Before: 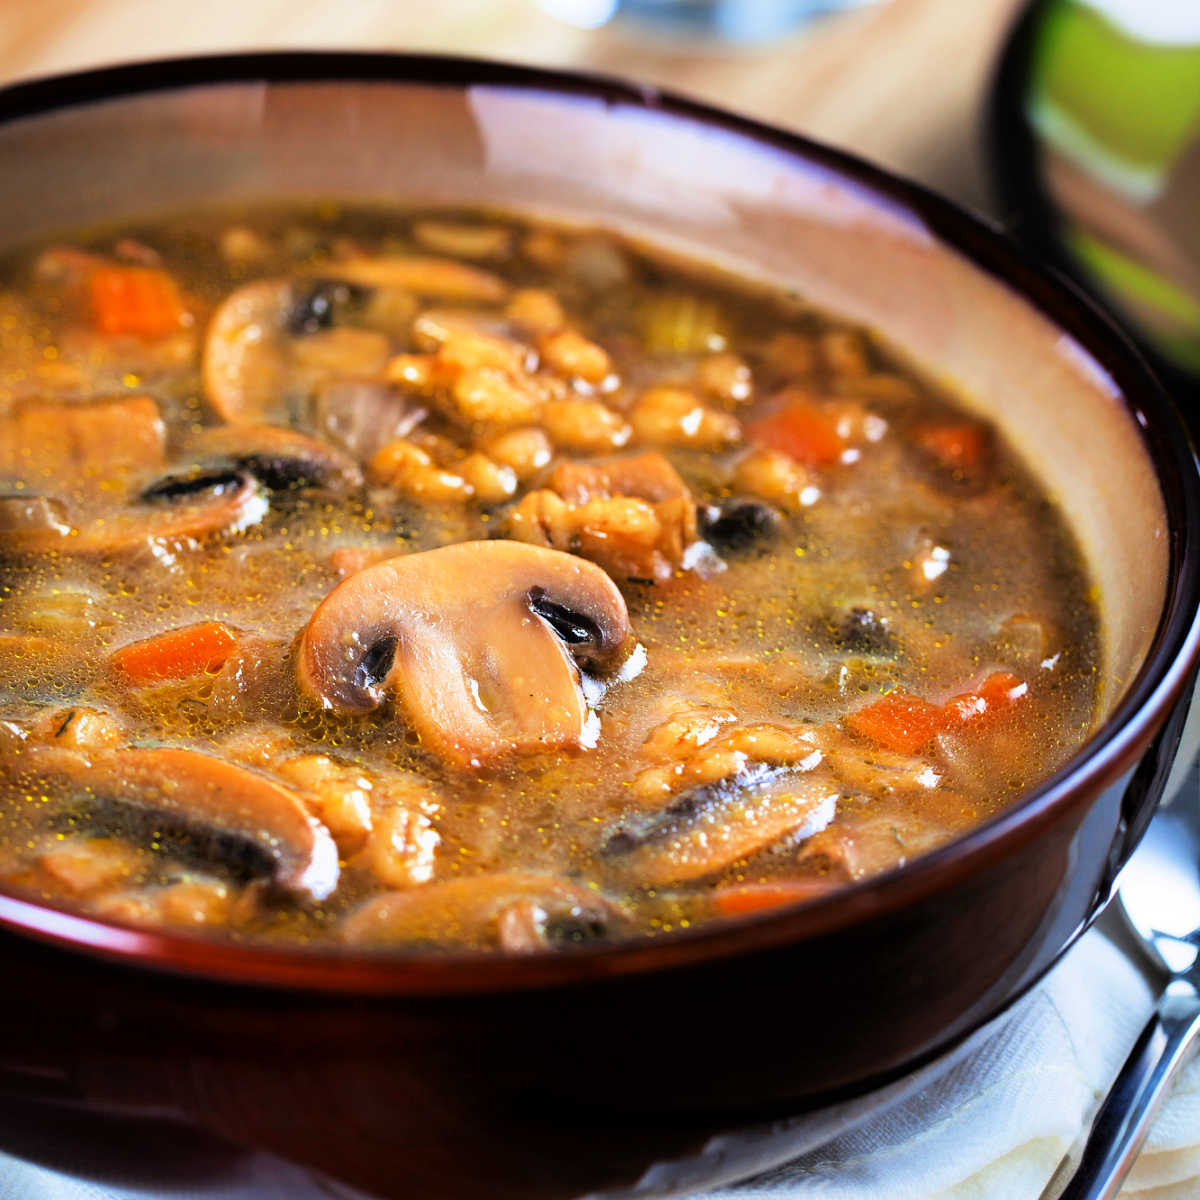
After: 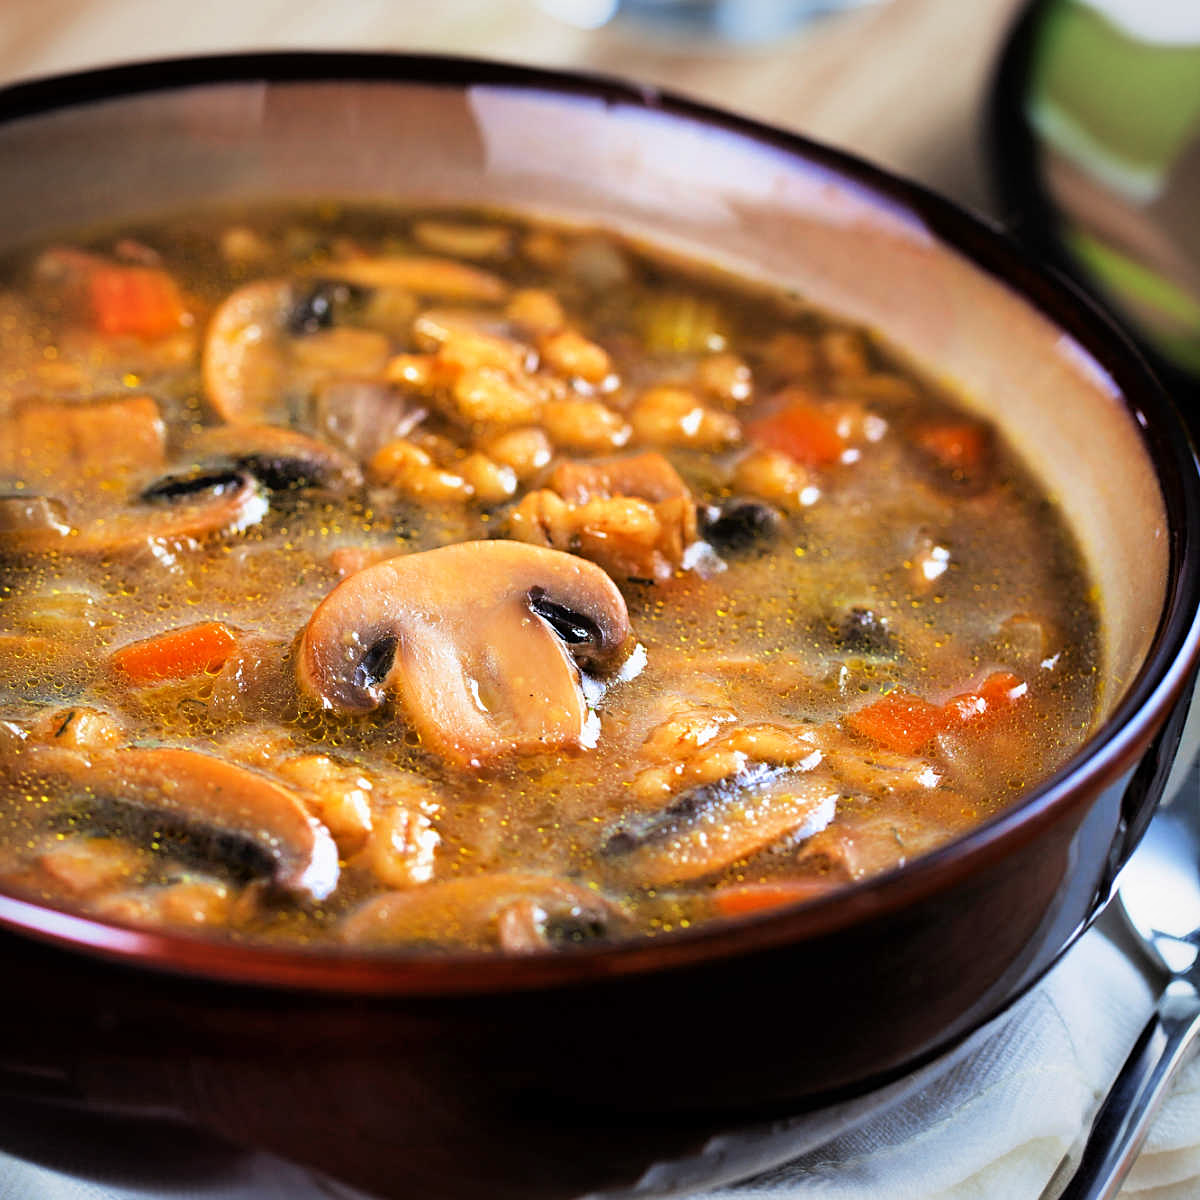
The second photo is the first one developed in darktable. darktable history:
sharpen: amount 0.216
vignetting: fall-off start 99.29%, brightness -0.18, saturation -0.299, width/height ratio 1.307
shadows and highlights: shadows 30.85, highlights 0.572, soften with gaussian
